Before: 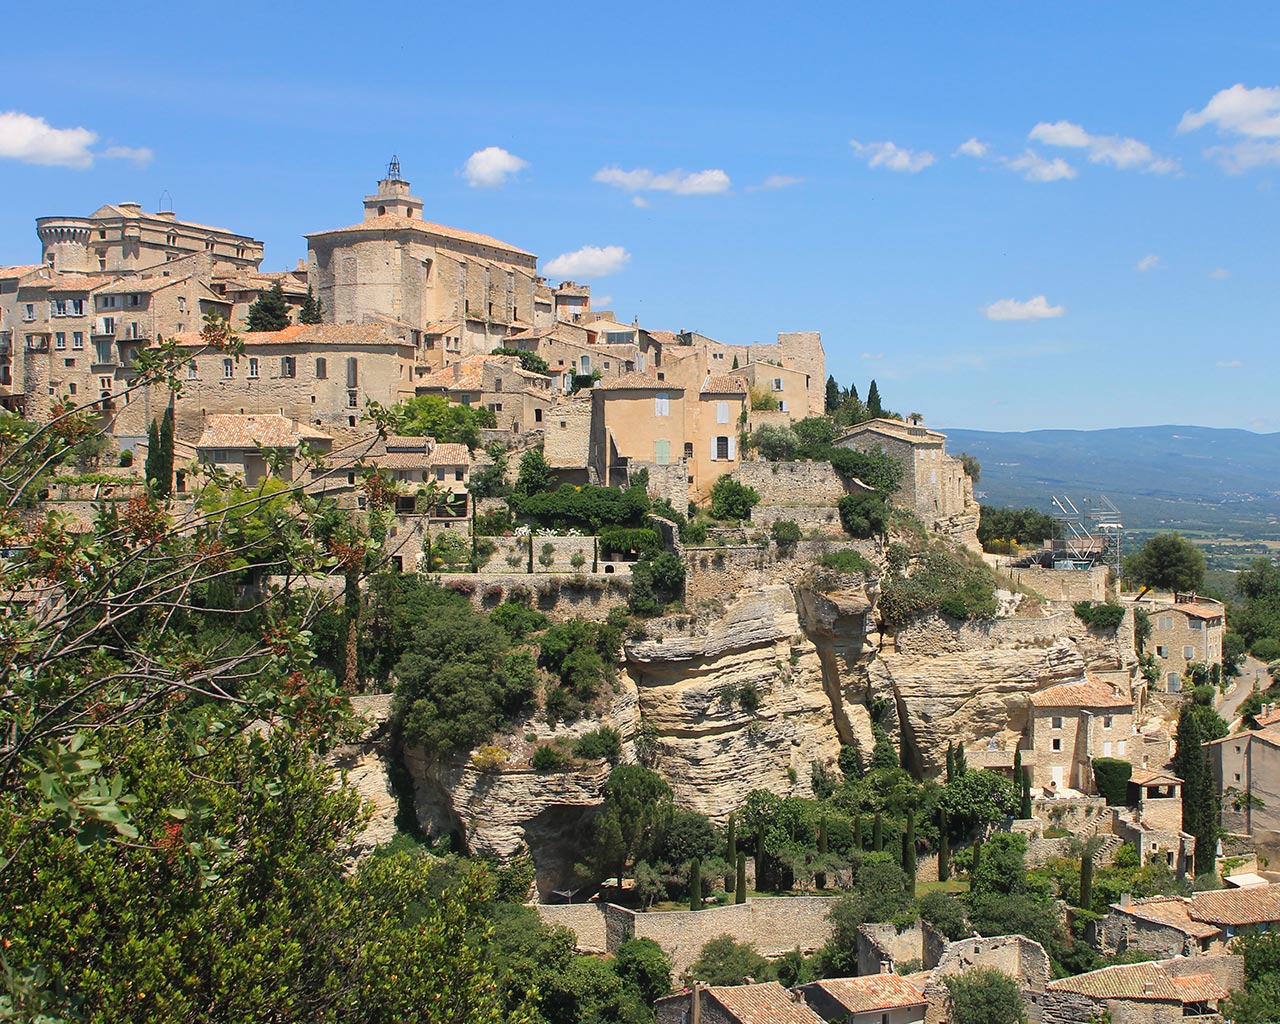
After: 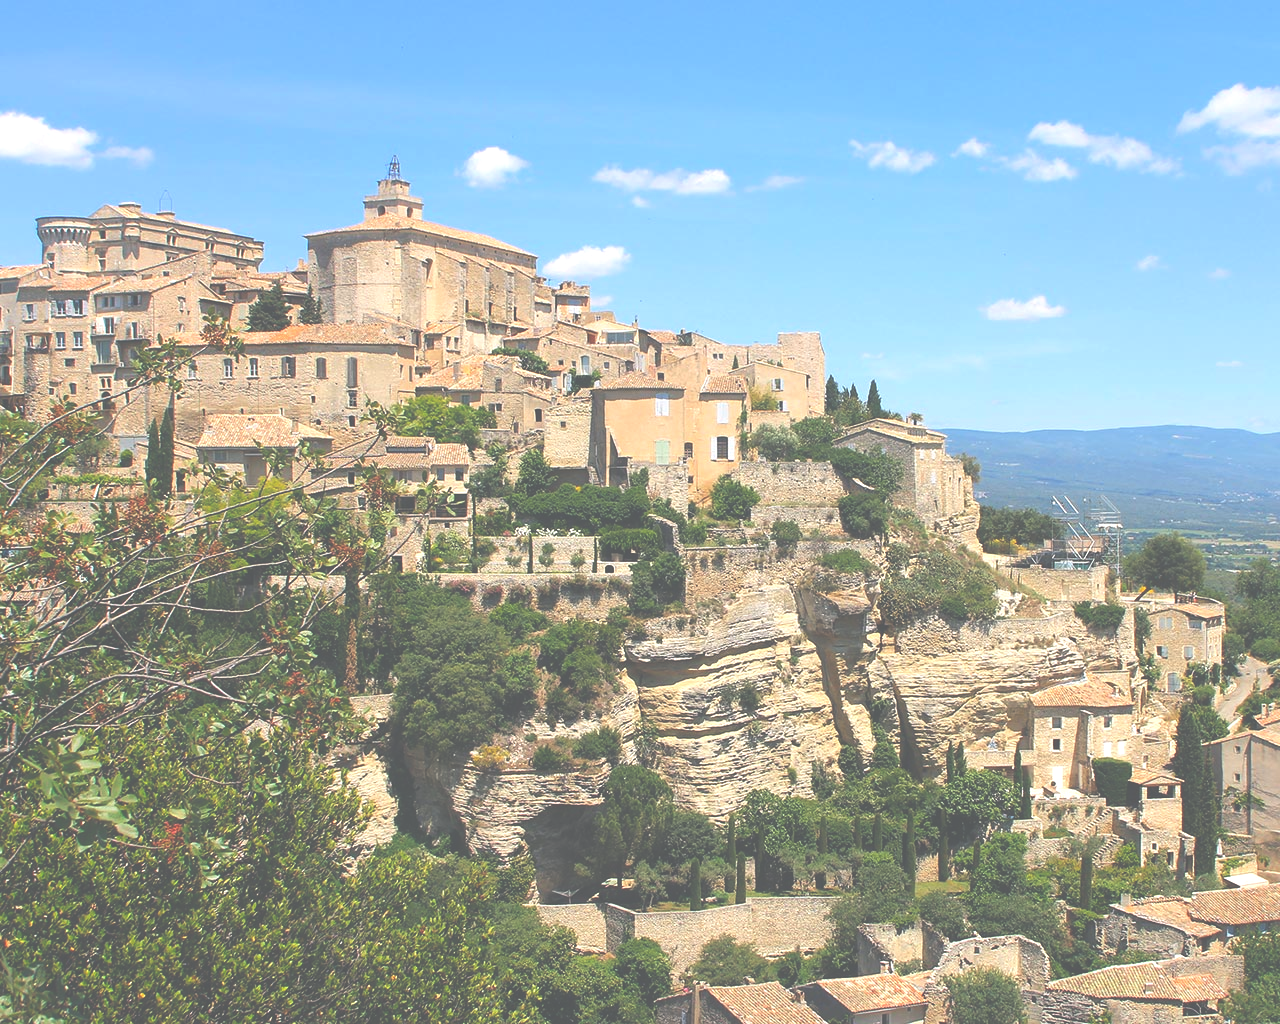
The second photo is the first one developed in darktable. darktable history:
exposure: black level correction -0.072, exposure 0.501 EV, compensate highlight preservation false
color balance rgb: shadows lift › chroma 2.002%, shadows lift › hue 247.05°, perceptual saturation grading › global saturation 5.871%, global vibrance 16.819%, saturation formula JzAzBz (2021)
